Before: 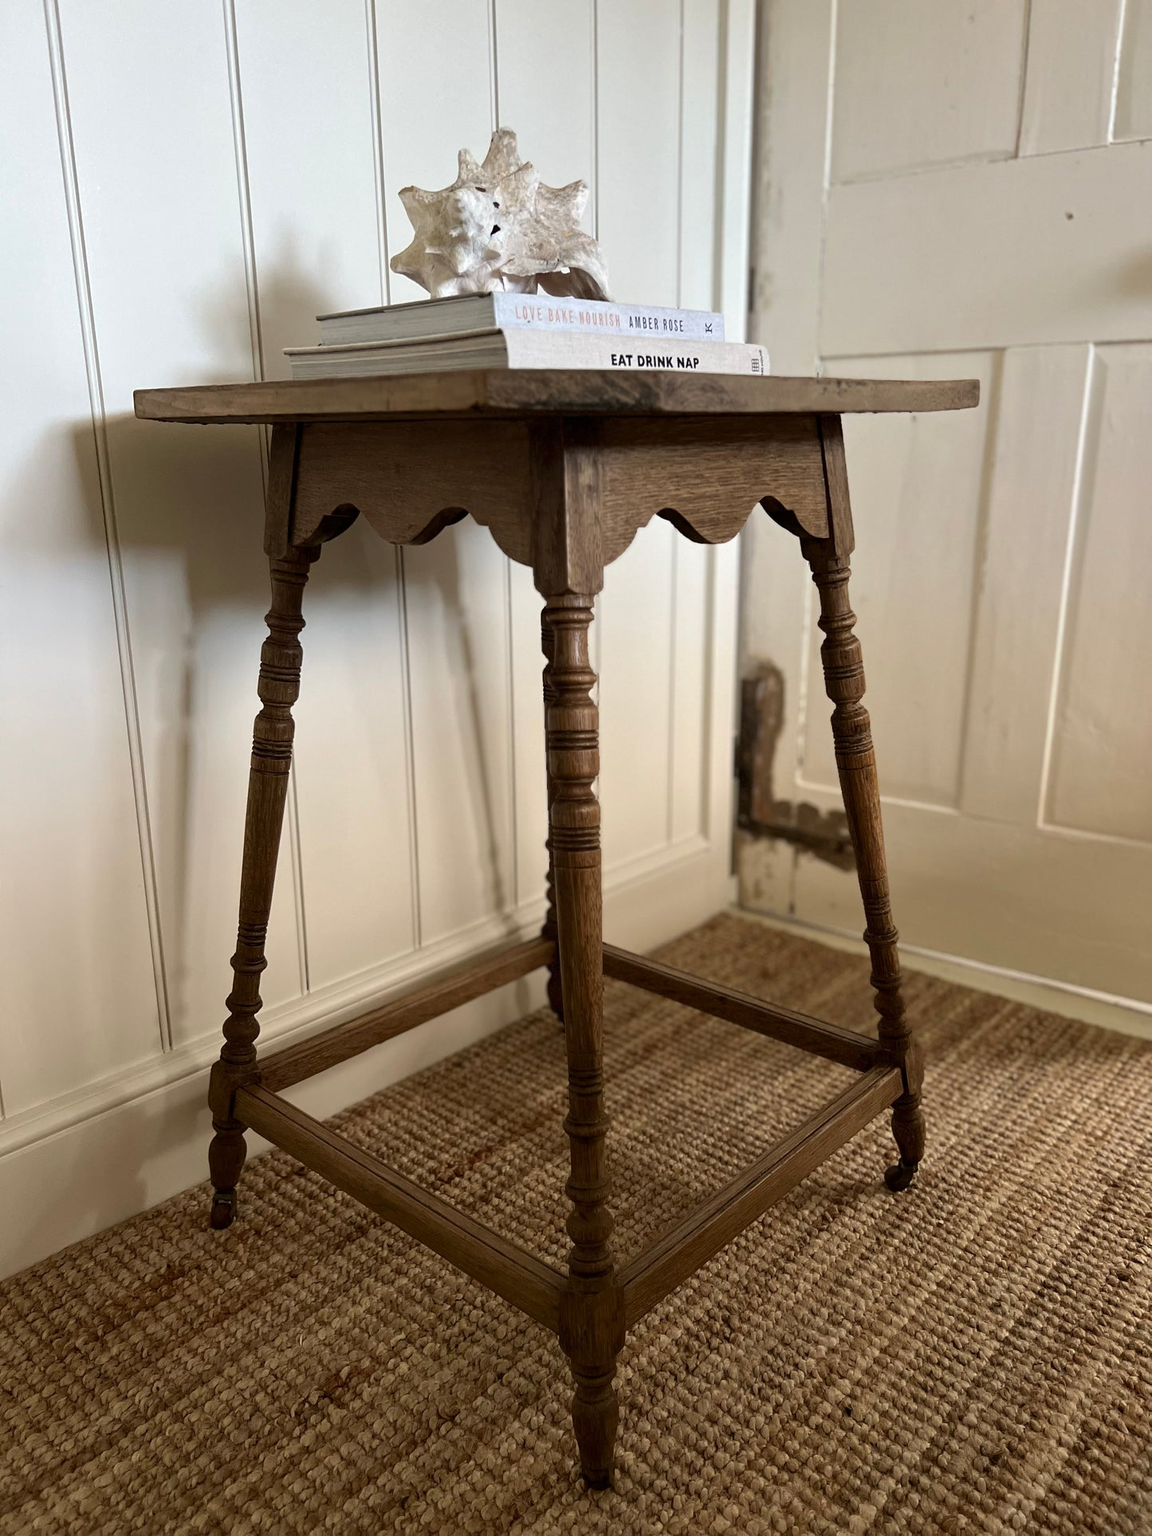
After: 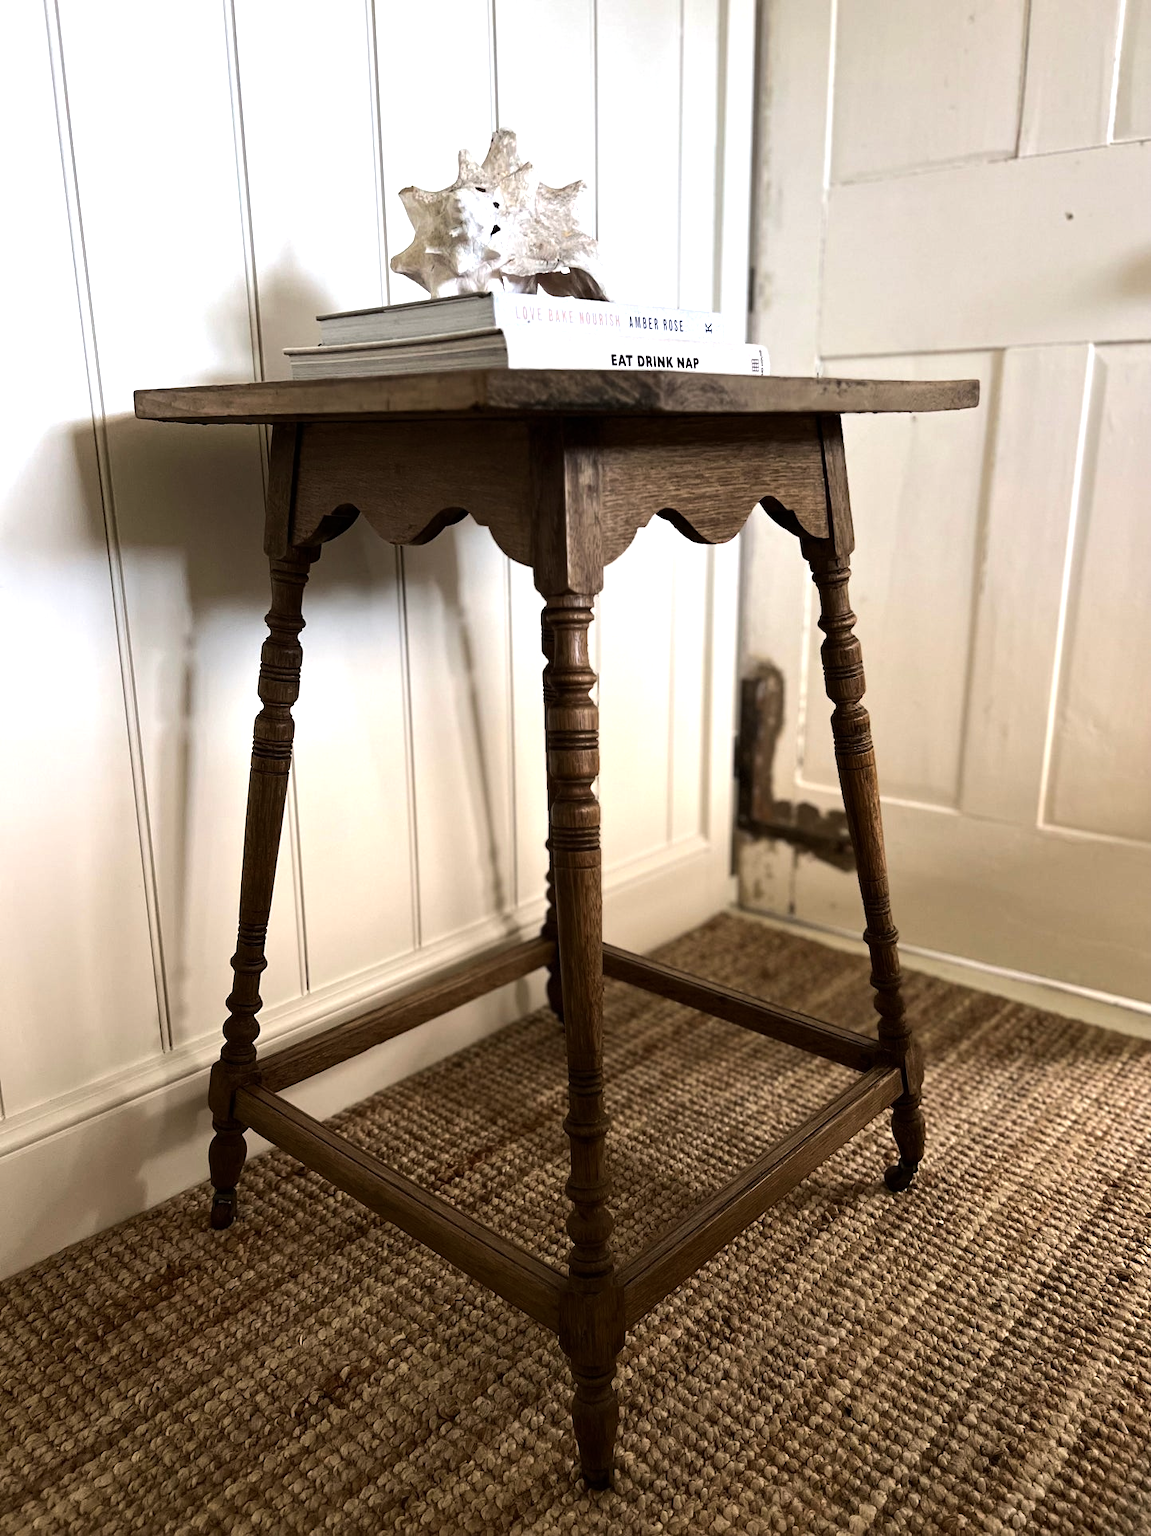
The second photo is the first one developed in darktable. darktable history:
white balance: red 1.004, blue 1.024
tone equalizer: -8 EV -0.75 EV, -7 EV -0.7 EV, -6 EV -0.6 EV, -5 EV -0.4 EV, -3 EV 0.4 EV, -2 EV 0.6 EV, -1 EV 0.7 EV, +0 EV 0.75 EV, edges refinement/feathering 500, mask exposure compensation -1.57 EV, preserve details no
